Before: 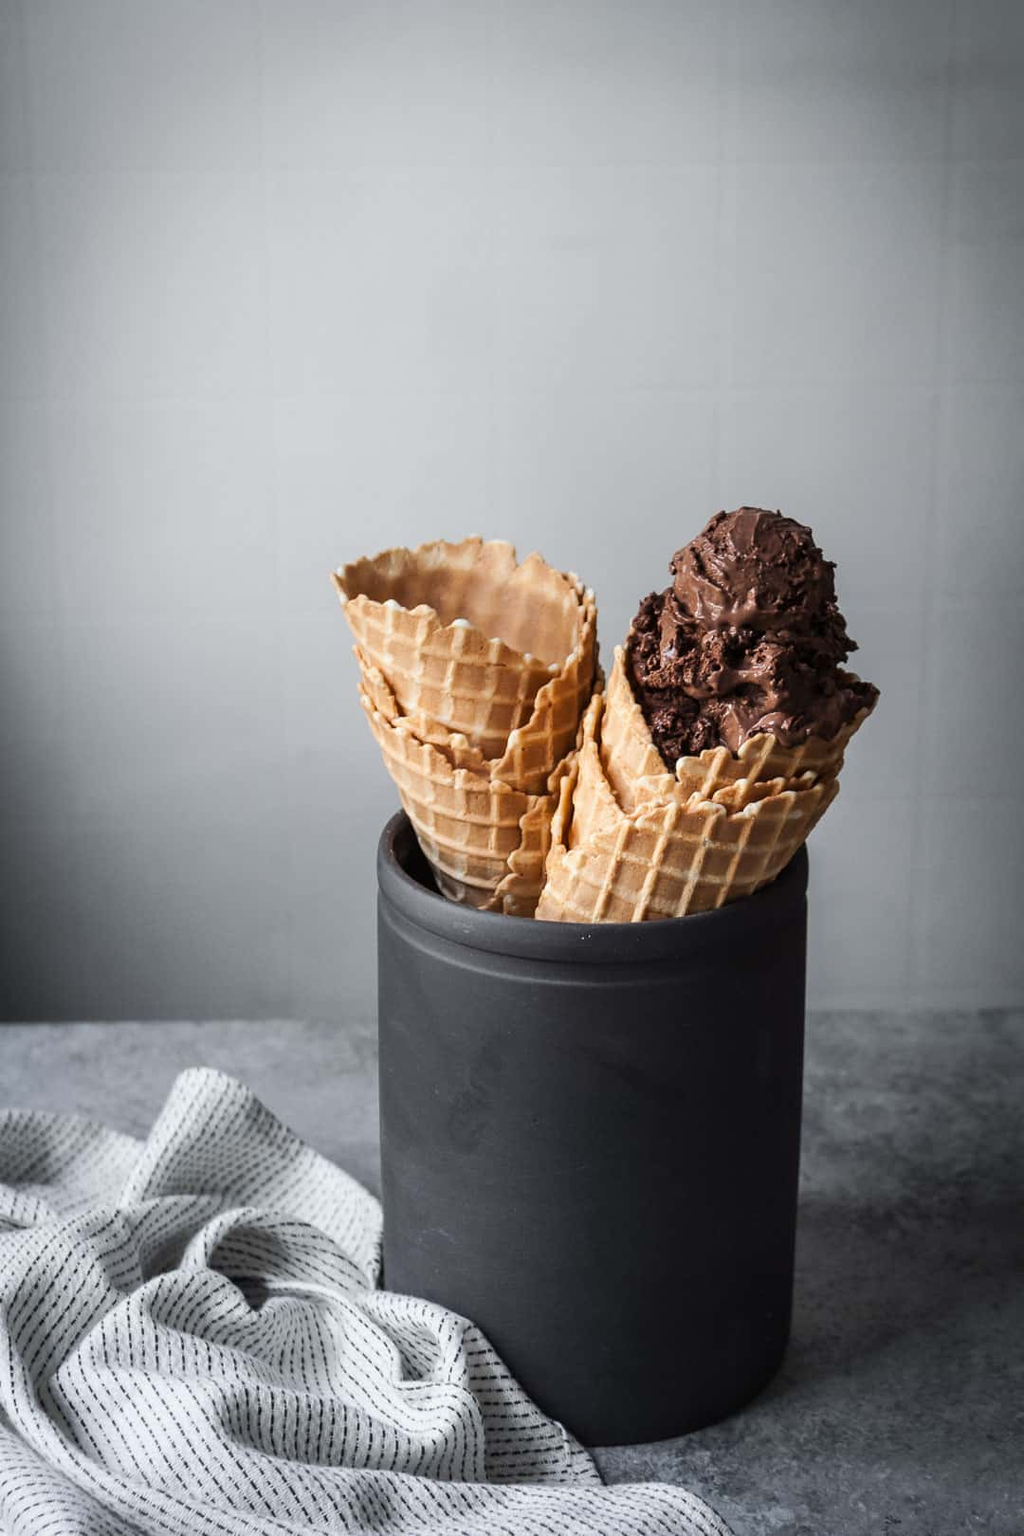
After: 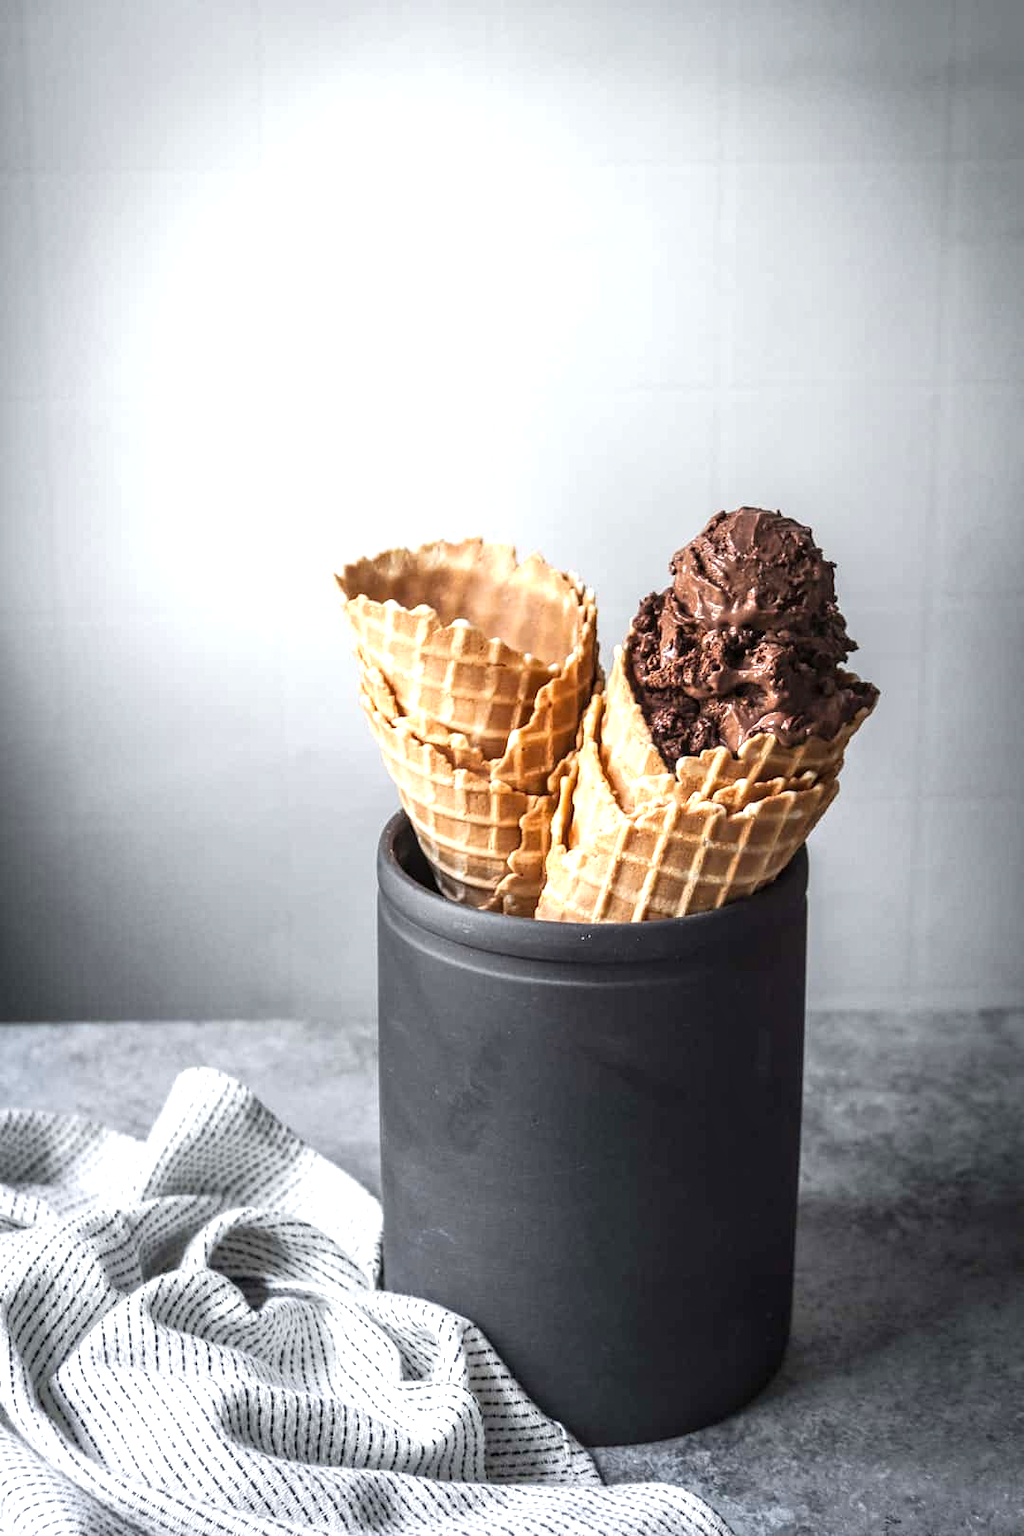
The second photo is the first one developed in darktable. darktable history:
exposure: exposure 0.777 EV, compensate highlight preservation false
local contrast: on, module defaults
